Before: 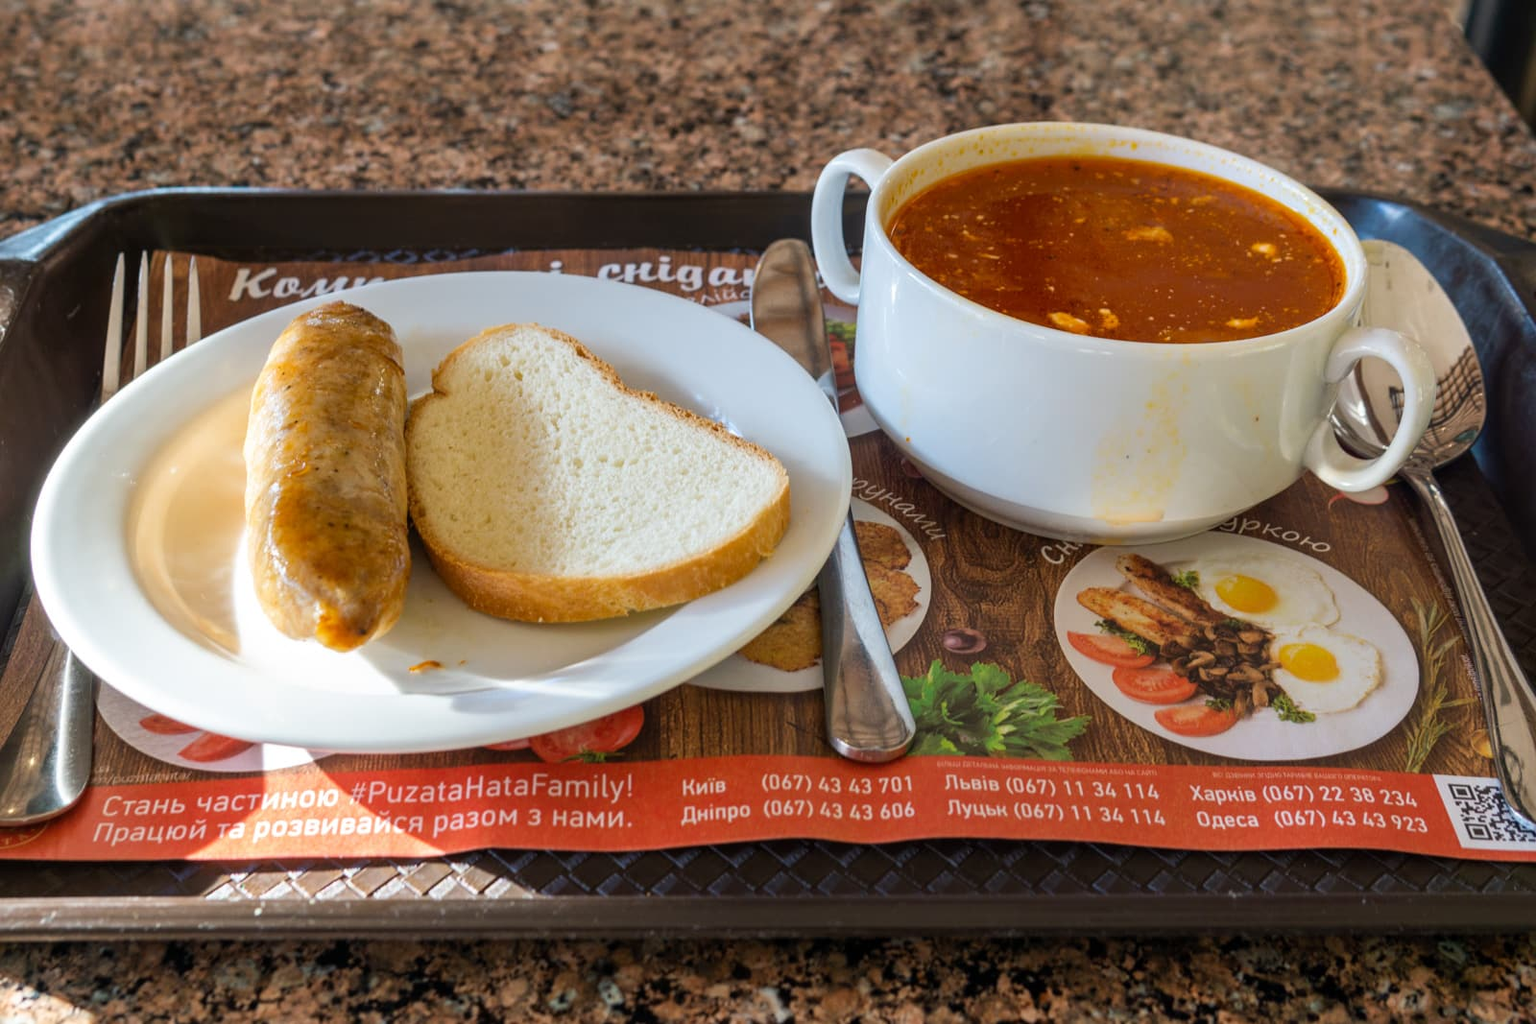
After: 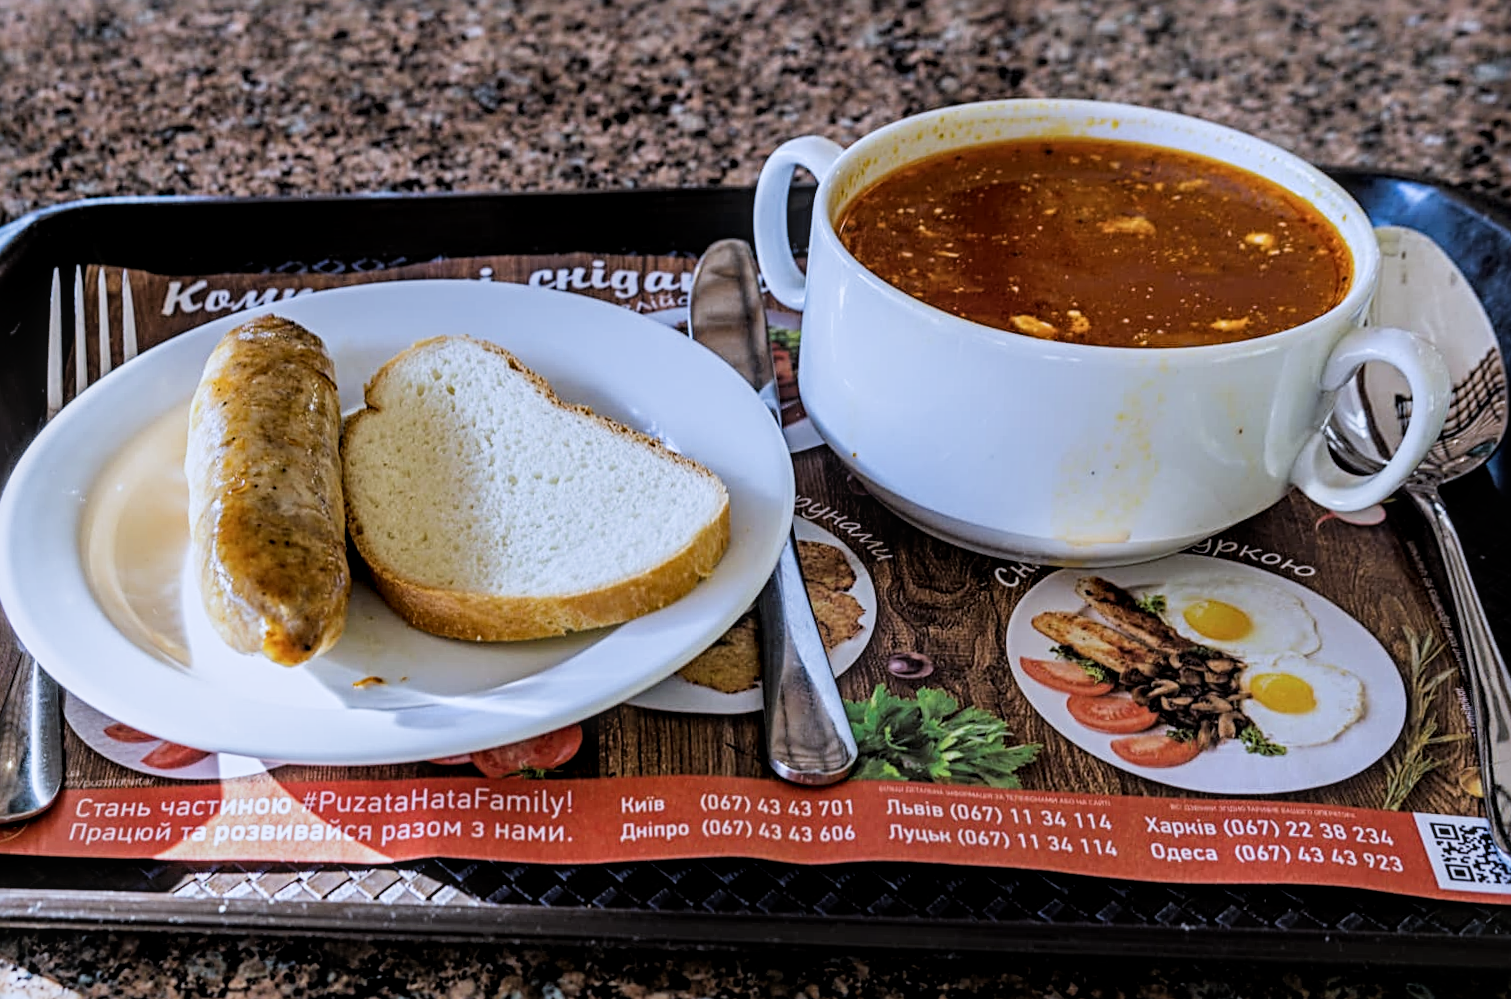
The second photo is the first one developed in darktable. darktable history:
sharpen: radius 4
white balance: red 0.967, blue 1.119, emerald 0.756
filmic rgb: black relative exposure -5 EV, white relative exposure 3.5 EV, hardness 3.19, contrast 1.2, highlights saturation mix -50%
color calibration: x 0.37, y 0.382, temperature 4313.32 K
rotate and perspective: rotation 0.062°, lens shift (vertical) 0.115, lens shift (horizontal) -0.133, crop left 0.047, crop right 0.94, crop top 0.061, crop bottom 0.94
local contrast: on, module defaults
